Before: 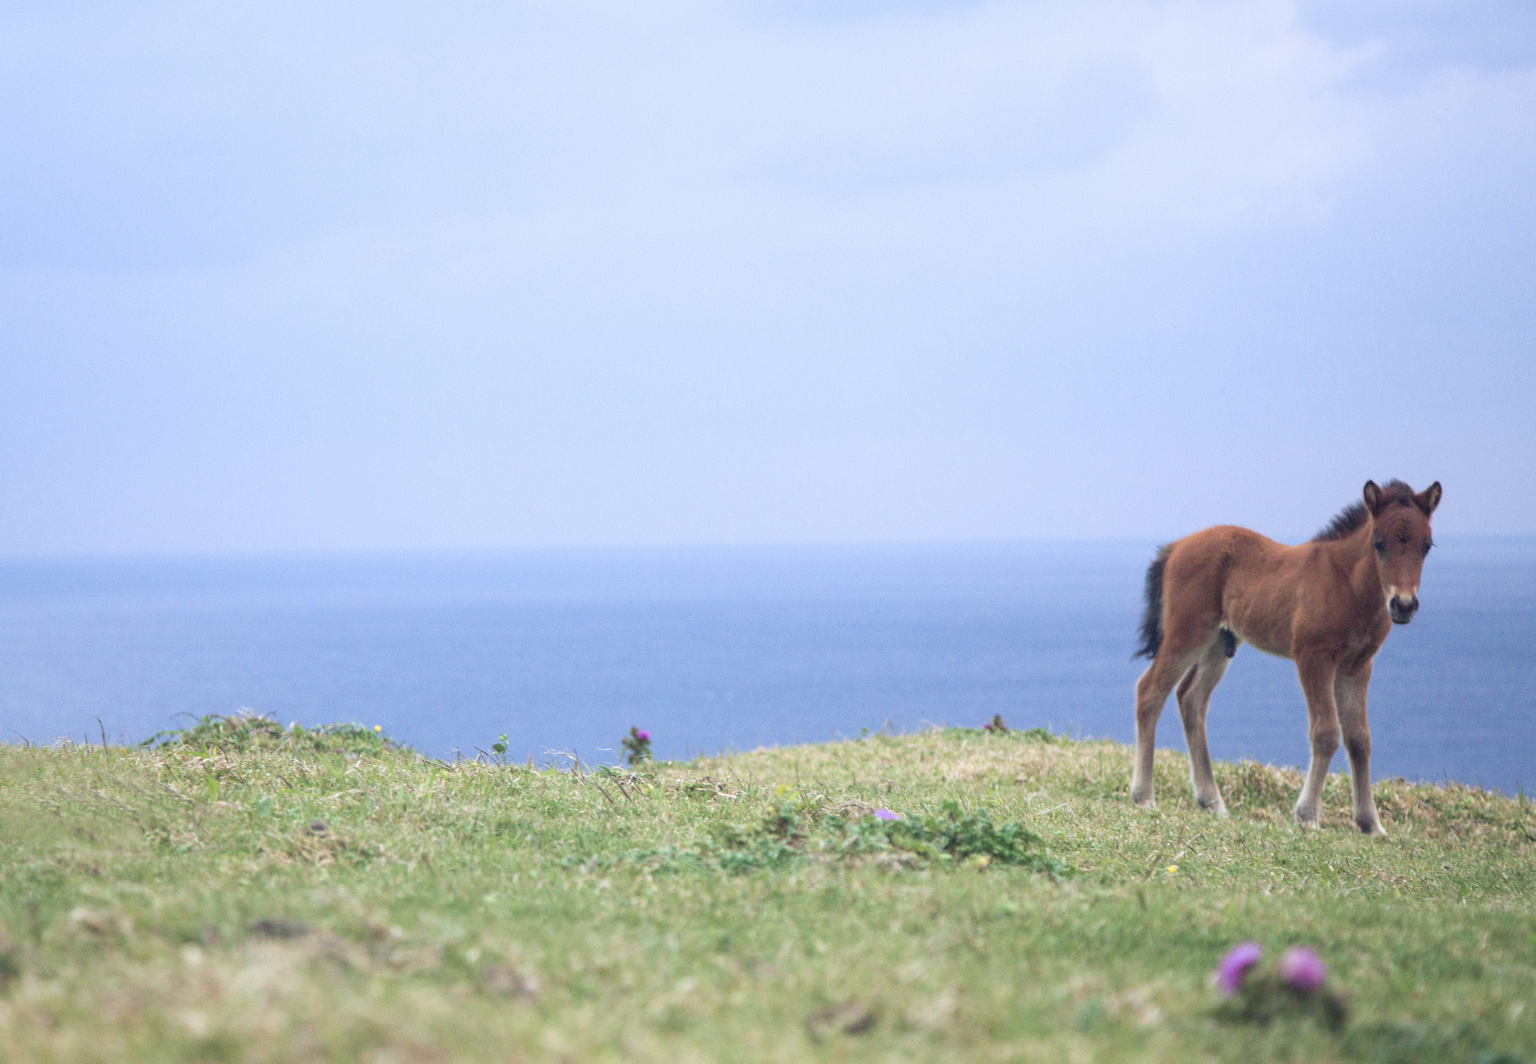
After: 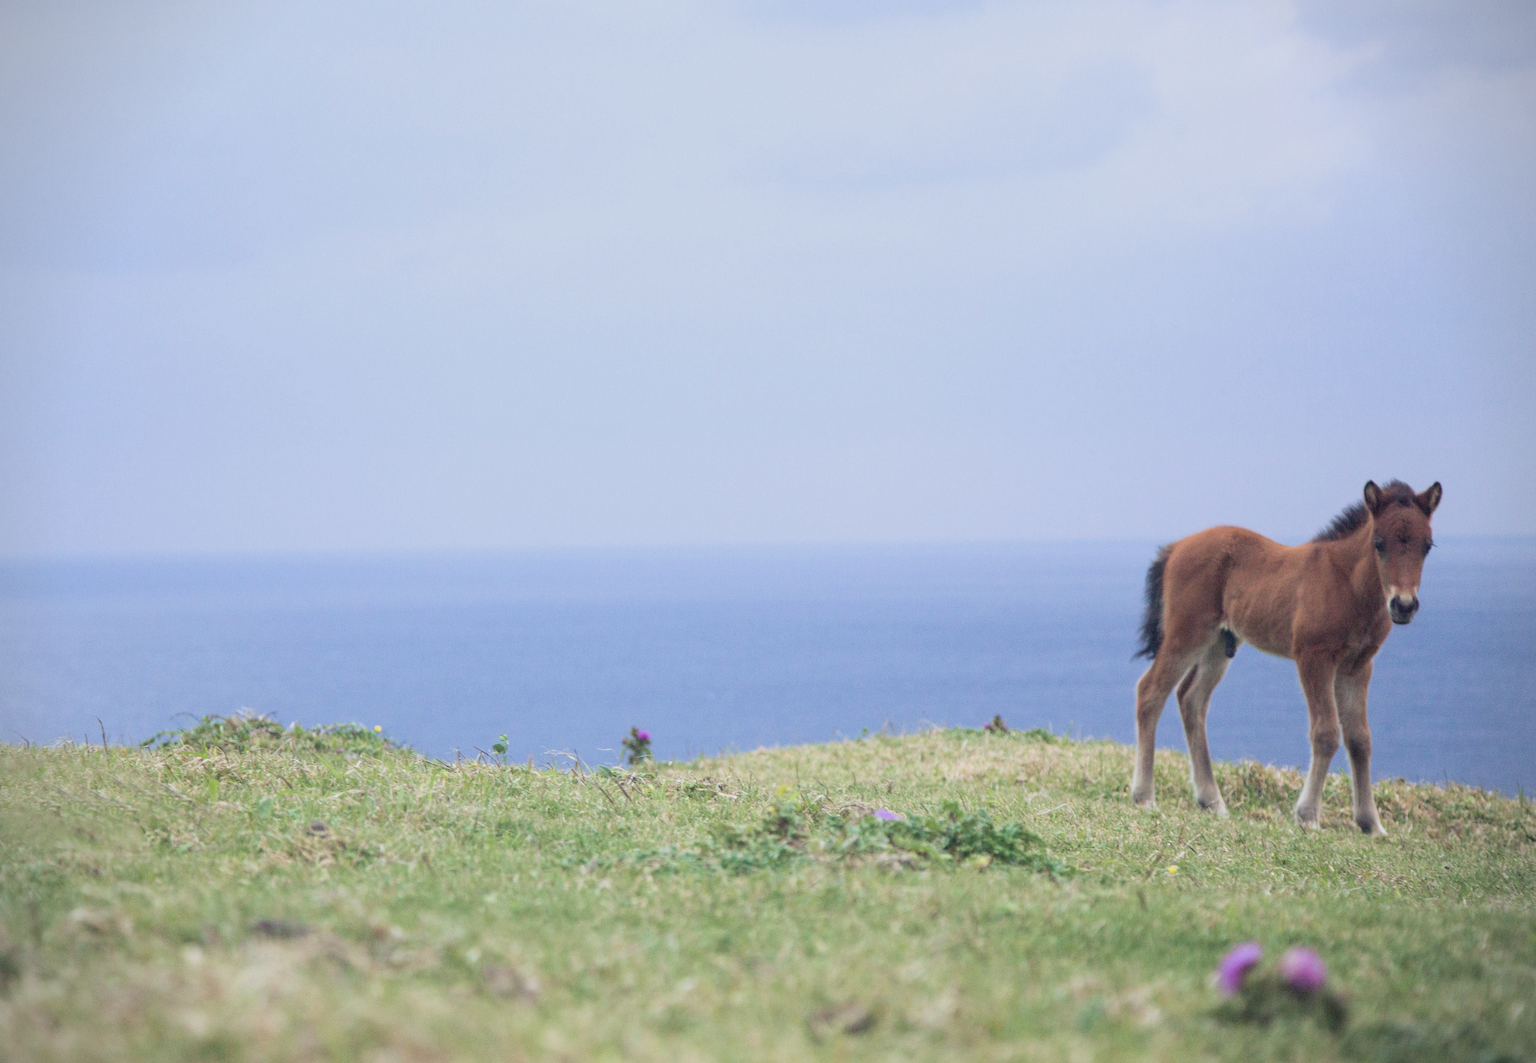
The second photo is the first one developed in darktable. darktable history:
vignetting: fall-off start 91.32%
filmic rgb: black relative exposure -14.34 EV, white relative exposure 3.35 EV, hardness 7.93, contrast 0.995
